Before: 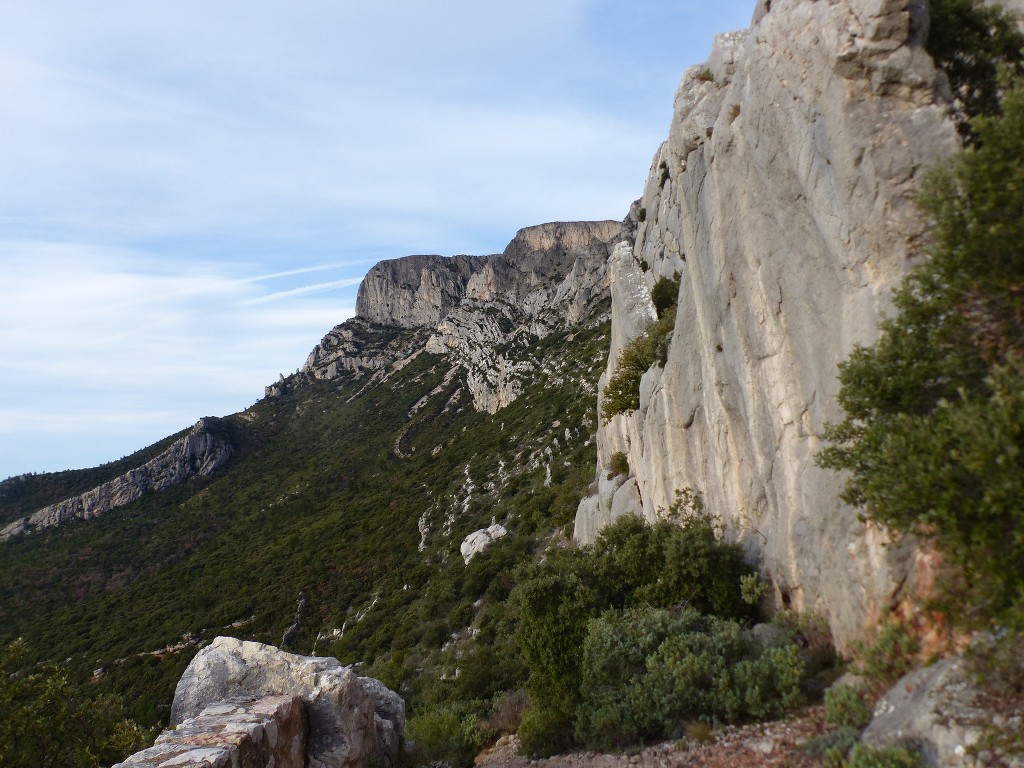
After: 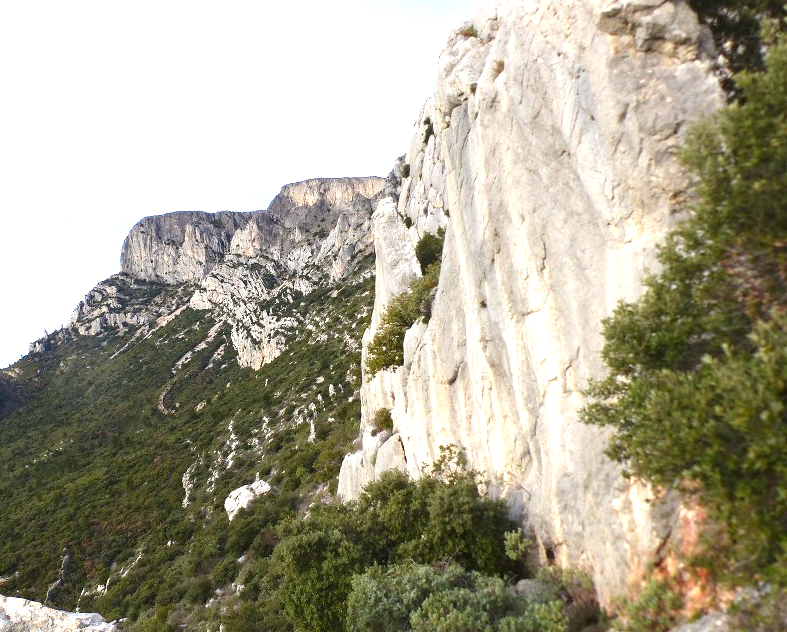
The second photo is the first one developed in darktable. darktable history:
crop: left 23.091%, top 5.841%, bottom 11.794%
exposure: black level correction 0, exposure 1.365 EV, compensate highlight preservation false
